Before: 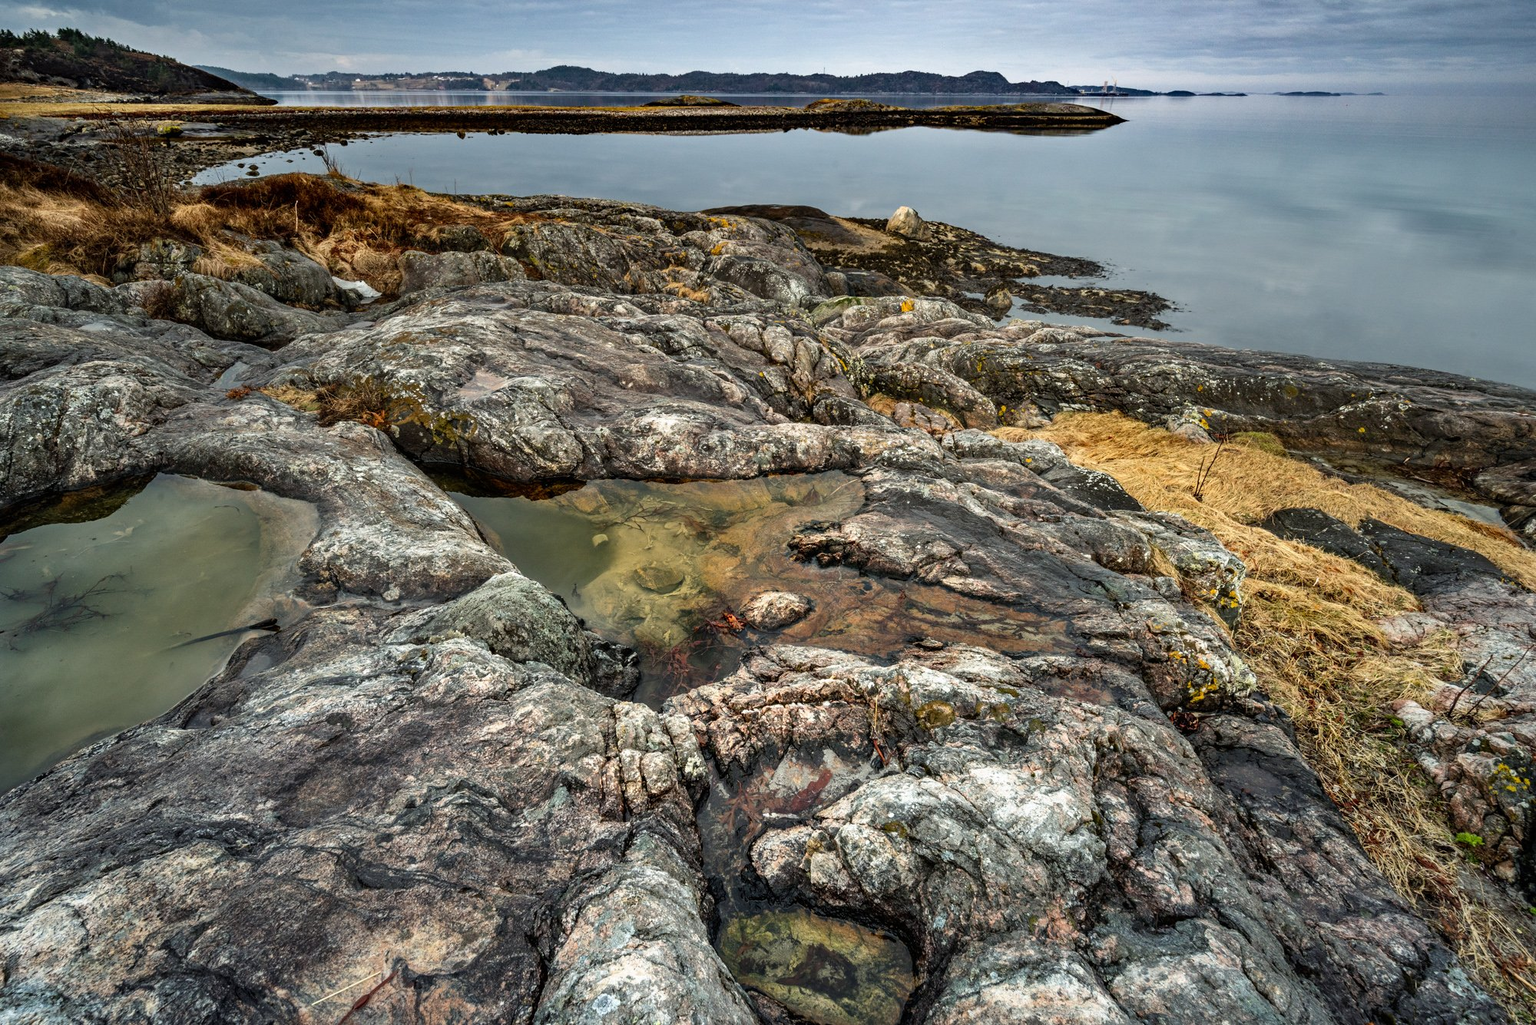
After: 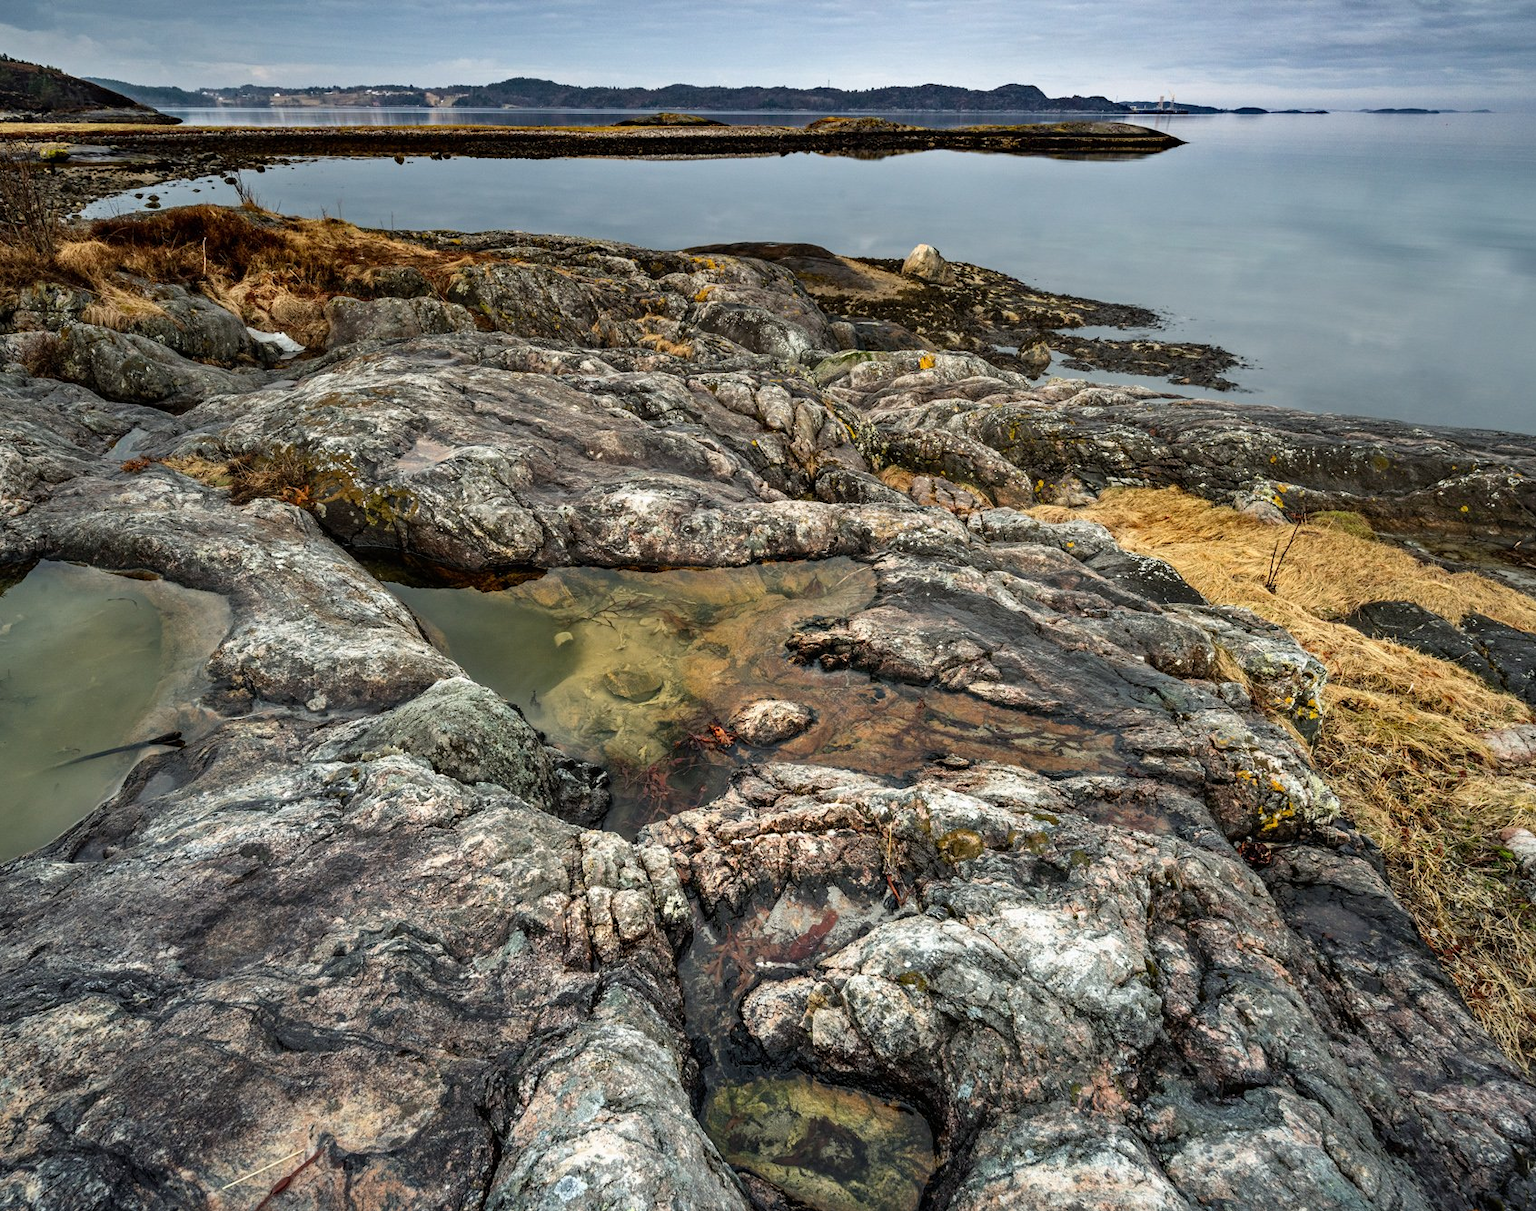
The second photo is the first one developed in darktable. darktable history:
crop: left 8.066%, right 7.378%
